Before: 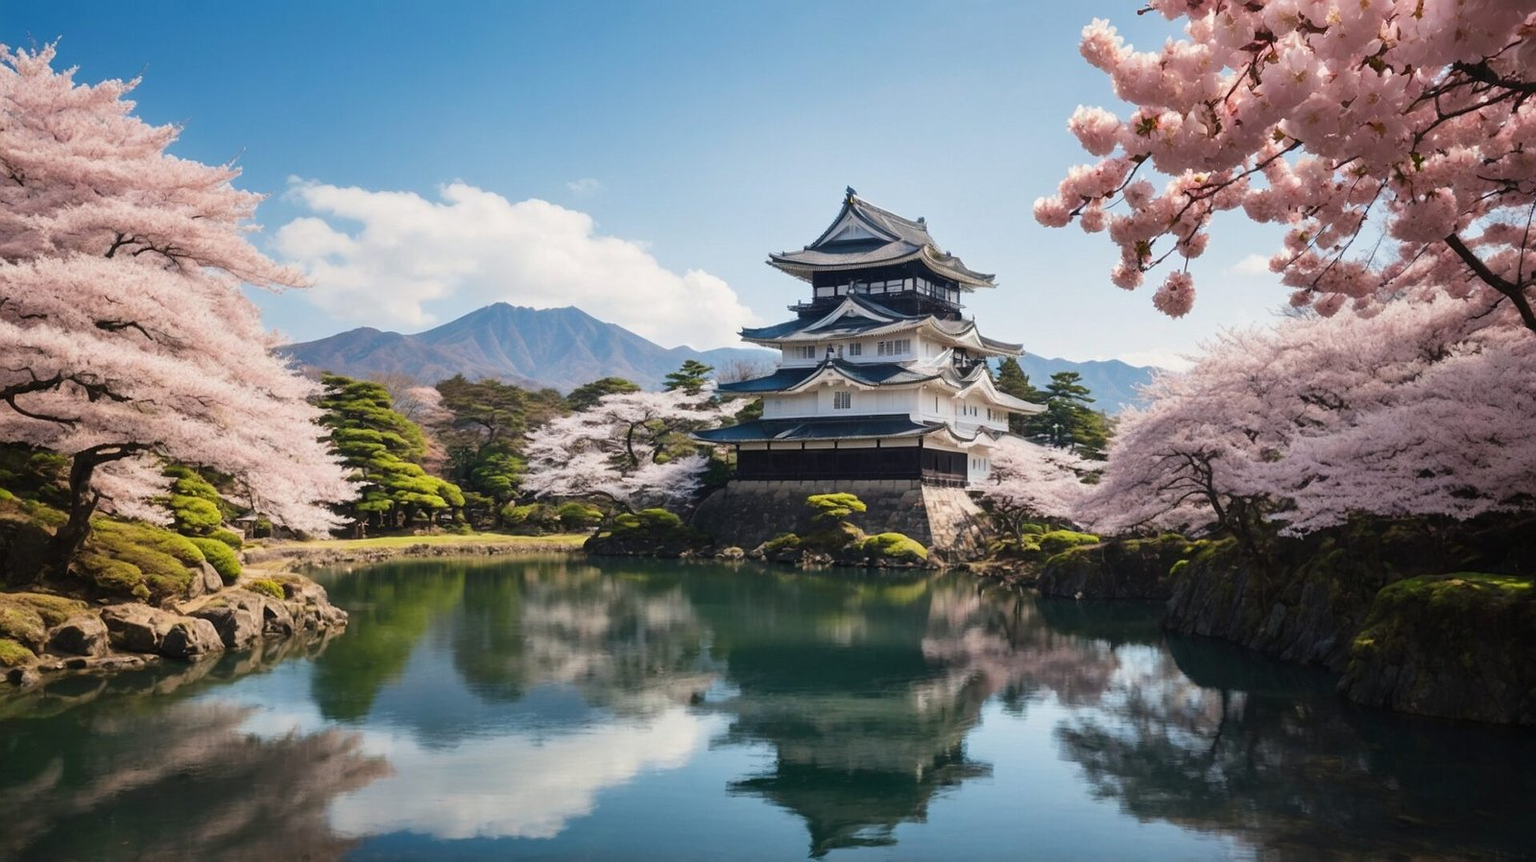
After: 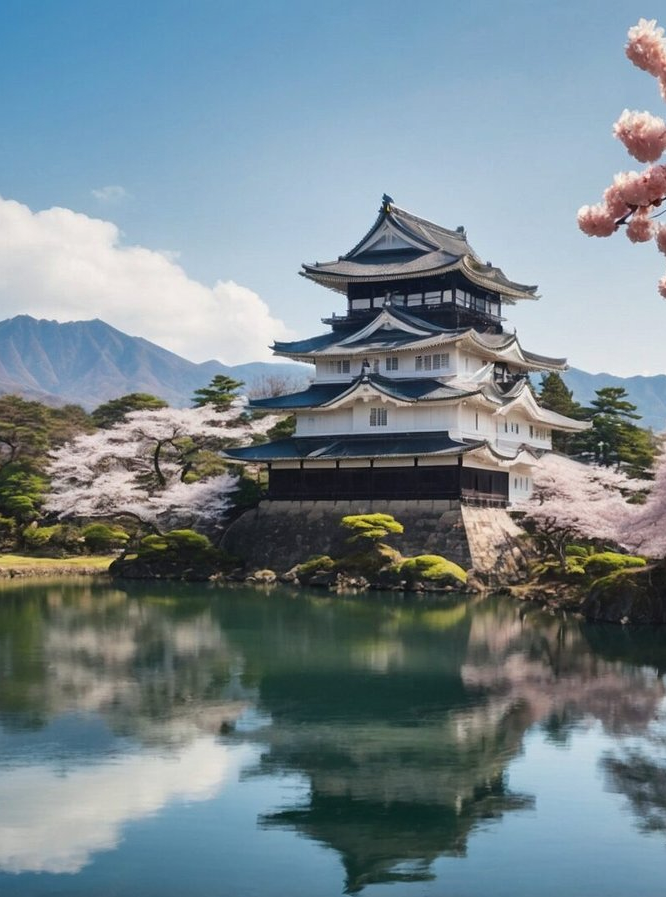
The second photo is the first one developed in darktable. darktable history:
crop: left 31.229%, right 27.105%
shadows and highlights: soften with gaussian
